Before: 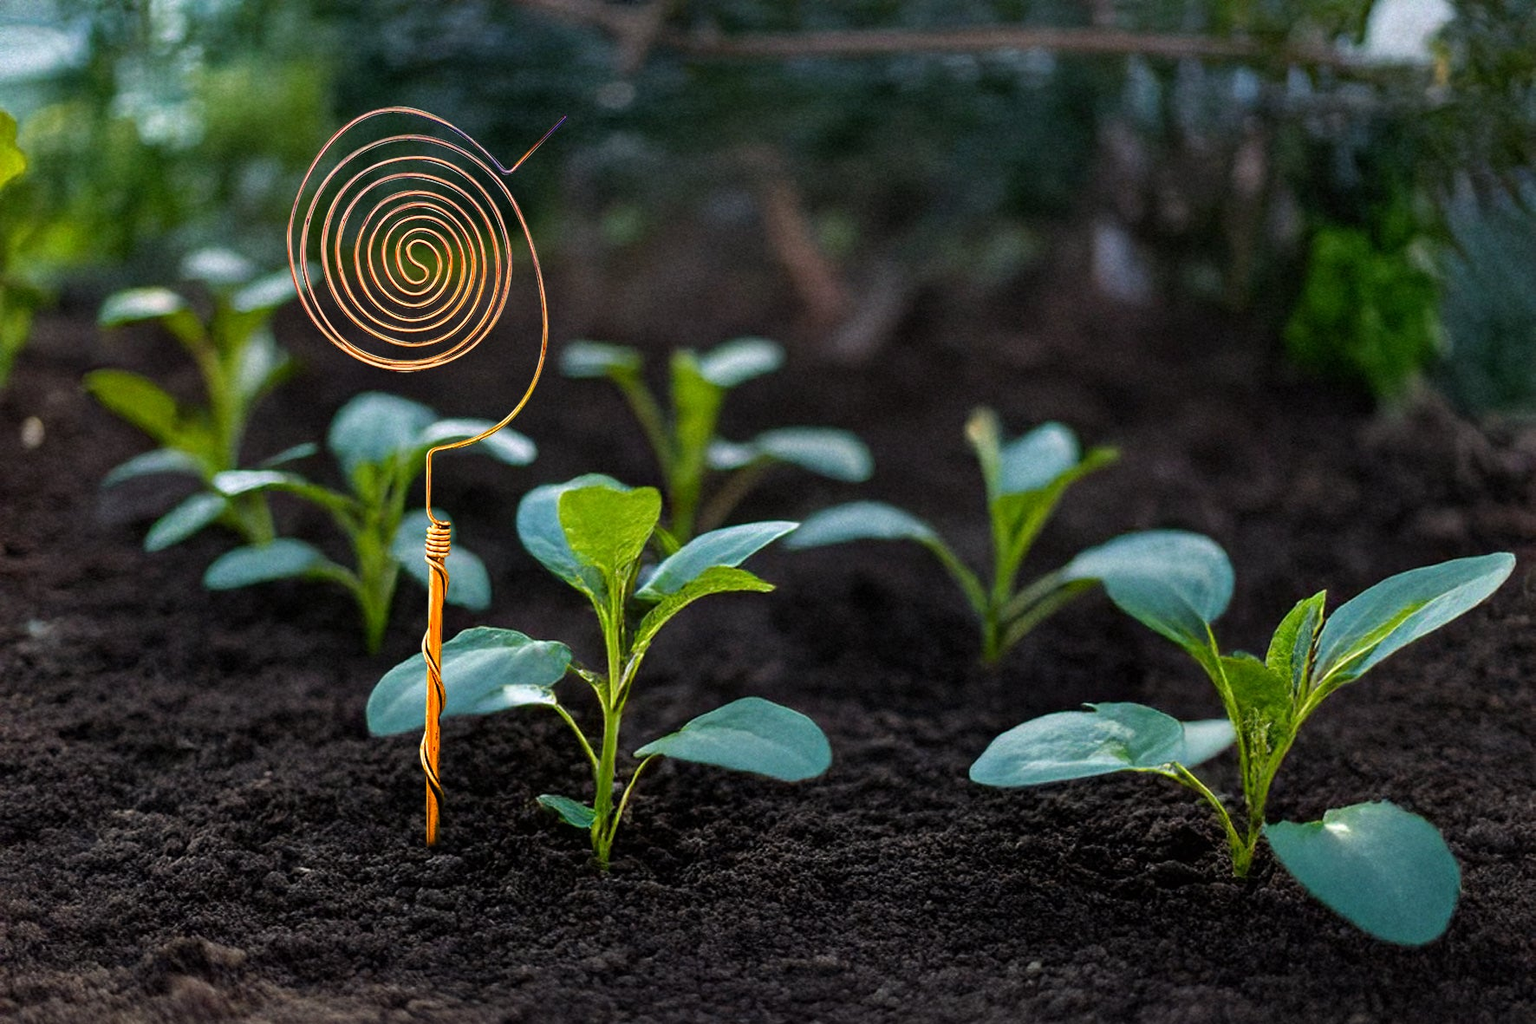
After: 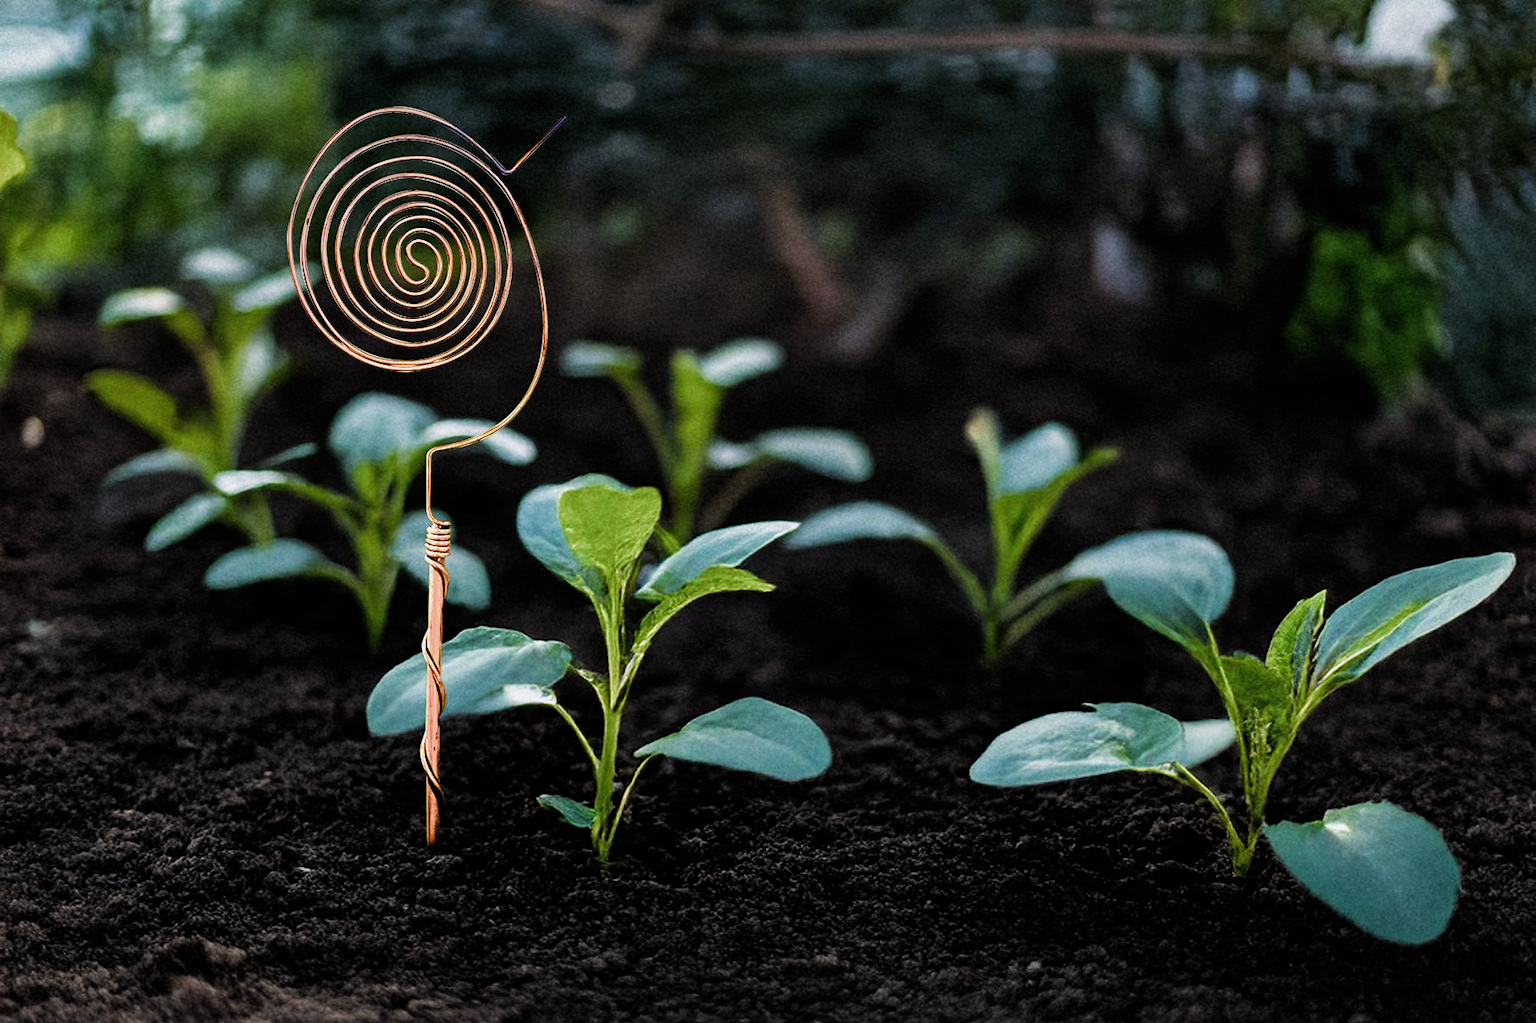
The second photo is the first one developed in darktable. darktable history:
filmic rgb: black relative exposure -8.07 EV, white relative exposure 3.01 EV, hardness 5.31, contrast 1.248, color science v4 (2020)
